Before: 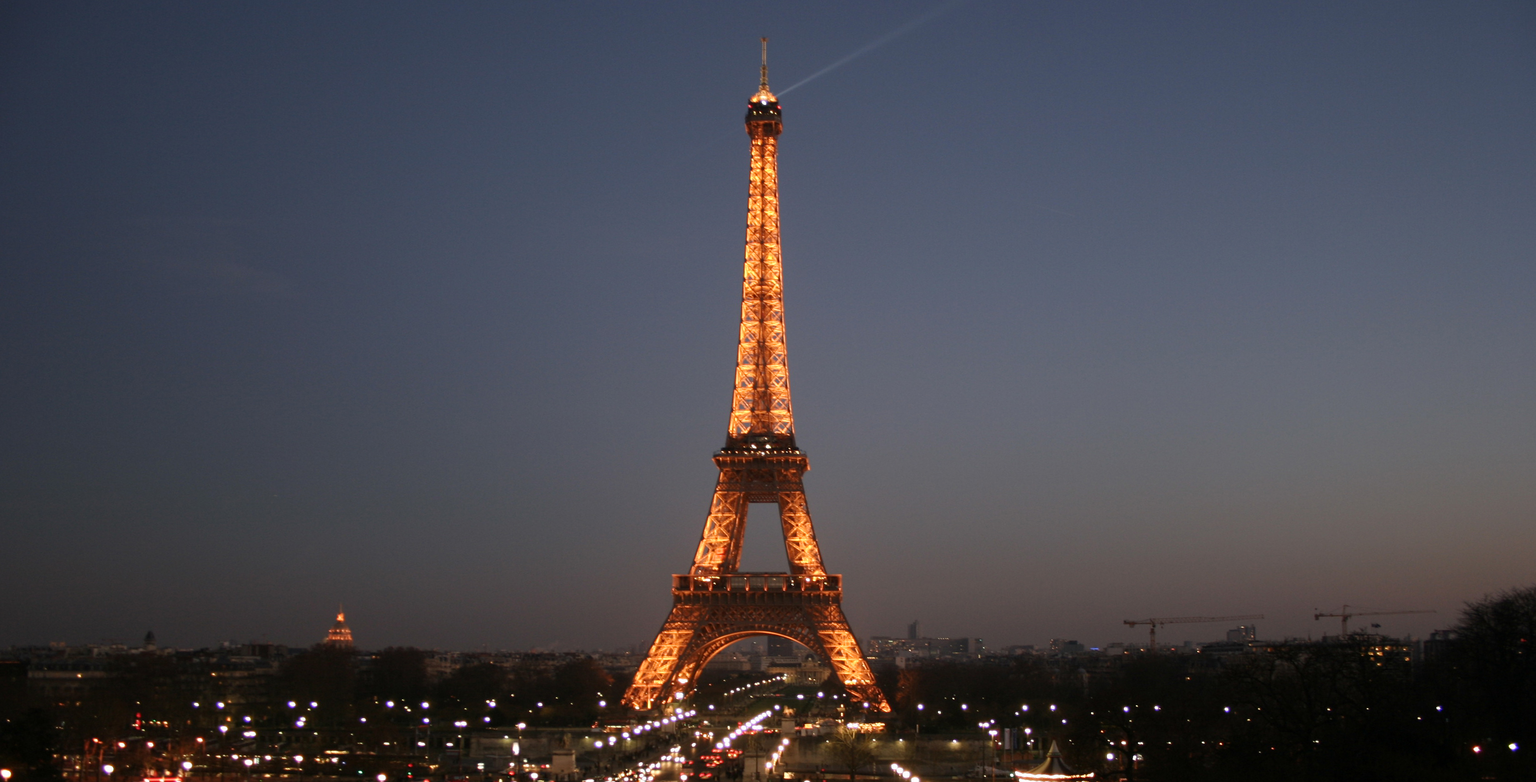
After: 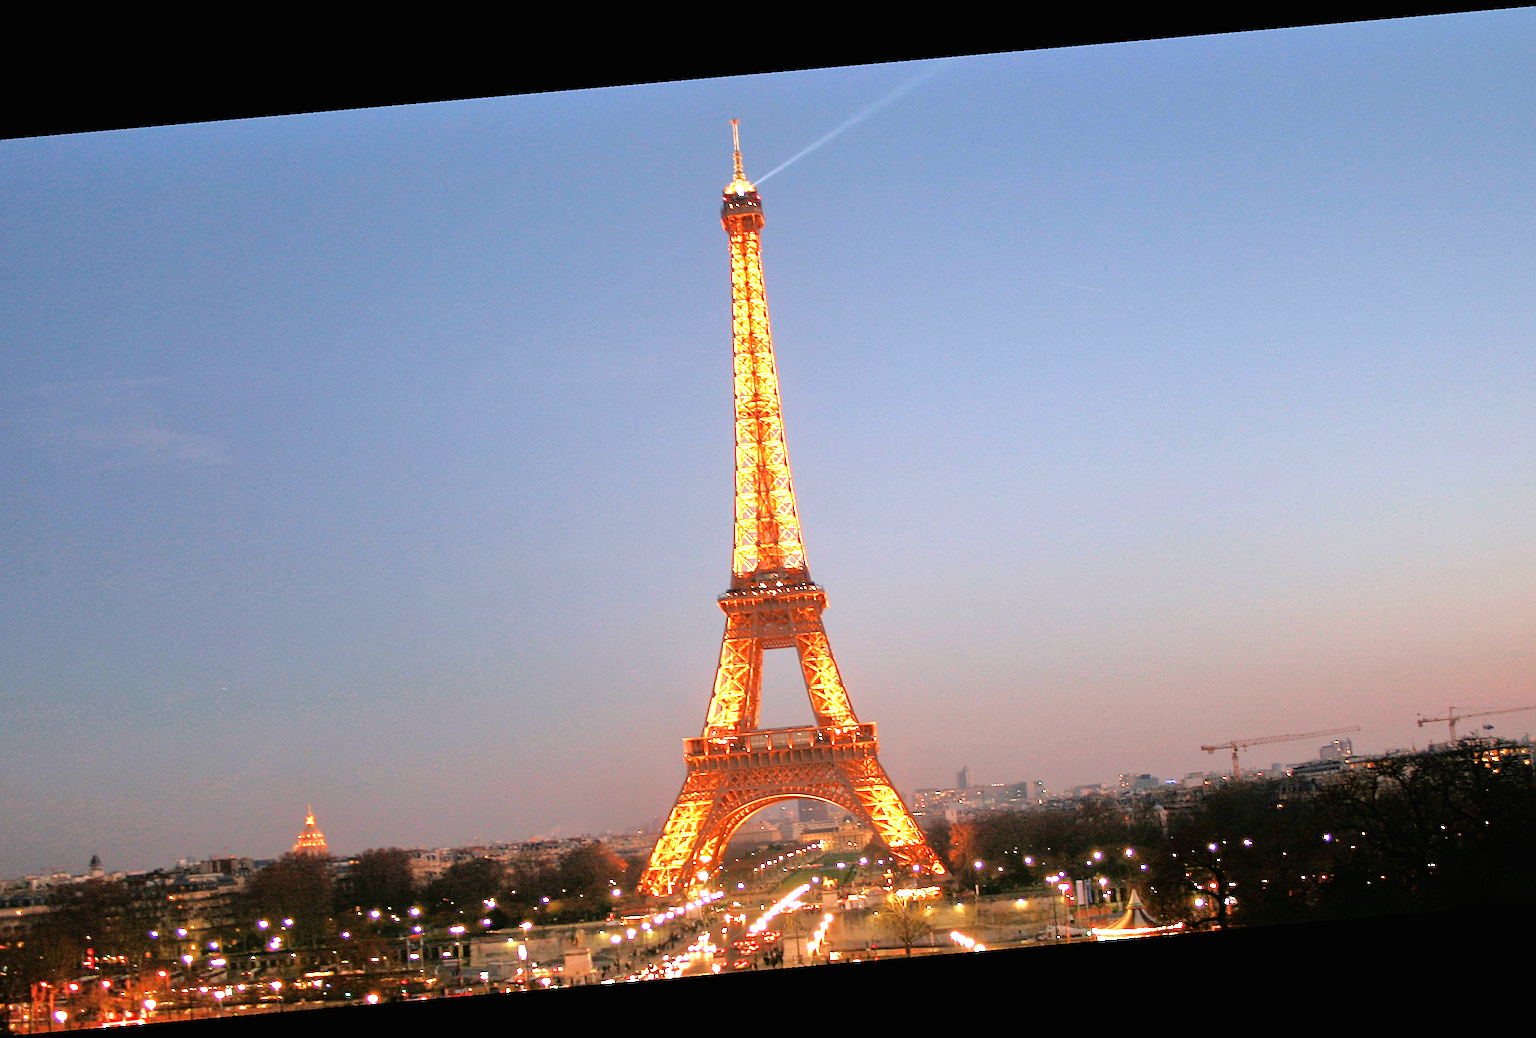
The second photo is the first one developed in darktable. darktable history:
crop: left 7.598%, right 7.873%
sharpen: on, module defaults
rotate and perspective: rotation -4.98°, automatic cropping off
white balance: emerald 1
exposure: black level correction 0, exposure 2 EV, compensate highlight preservation false
color zones: curves: ch2 [(0, 0.5) (0.143, 0.5) (0.286, 0.489) (0.415, 0.421) (0.571, 0.5) (0.714, 0.5) (0.857, 0.5) (1, 0.5)]
tone equalizer: -7 EV 0.15 EV, -6 EV 0.6 EV, -5 EV 1.15 EV, -4 EV 1.33 EV, -3 EV 1.15 EV, -2 EV 0.6 EV, -1 EV 0.15 EV, mask exposure compensation -0.5 EV
